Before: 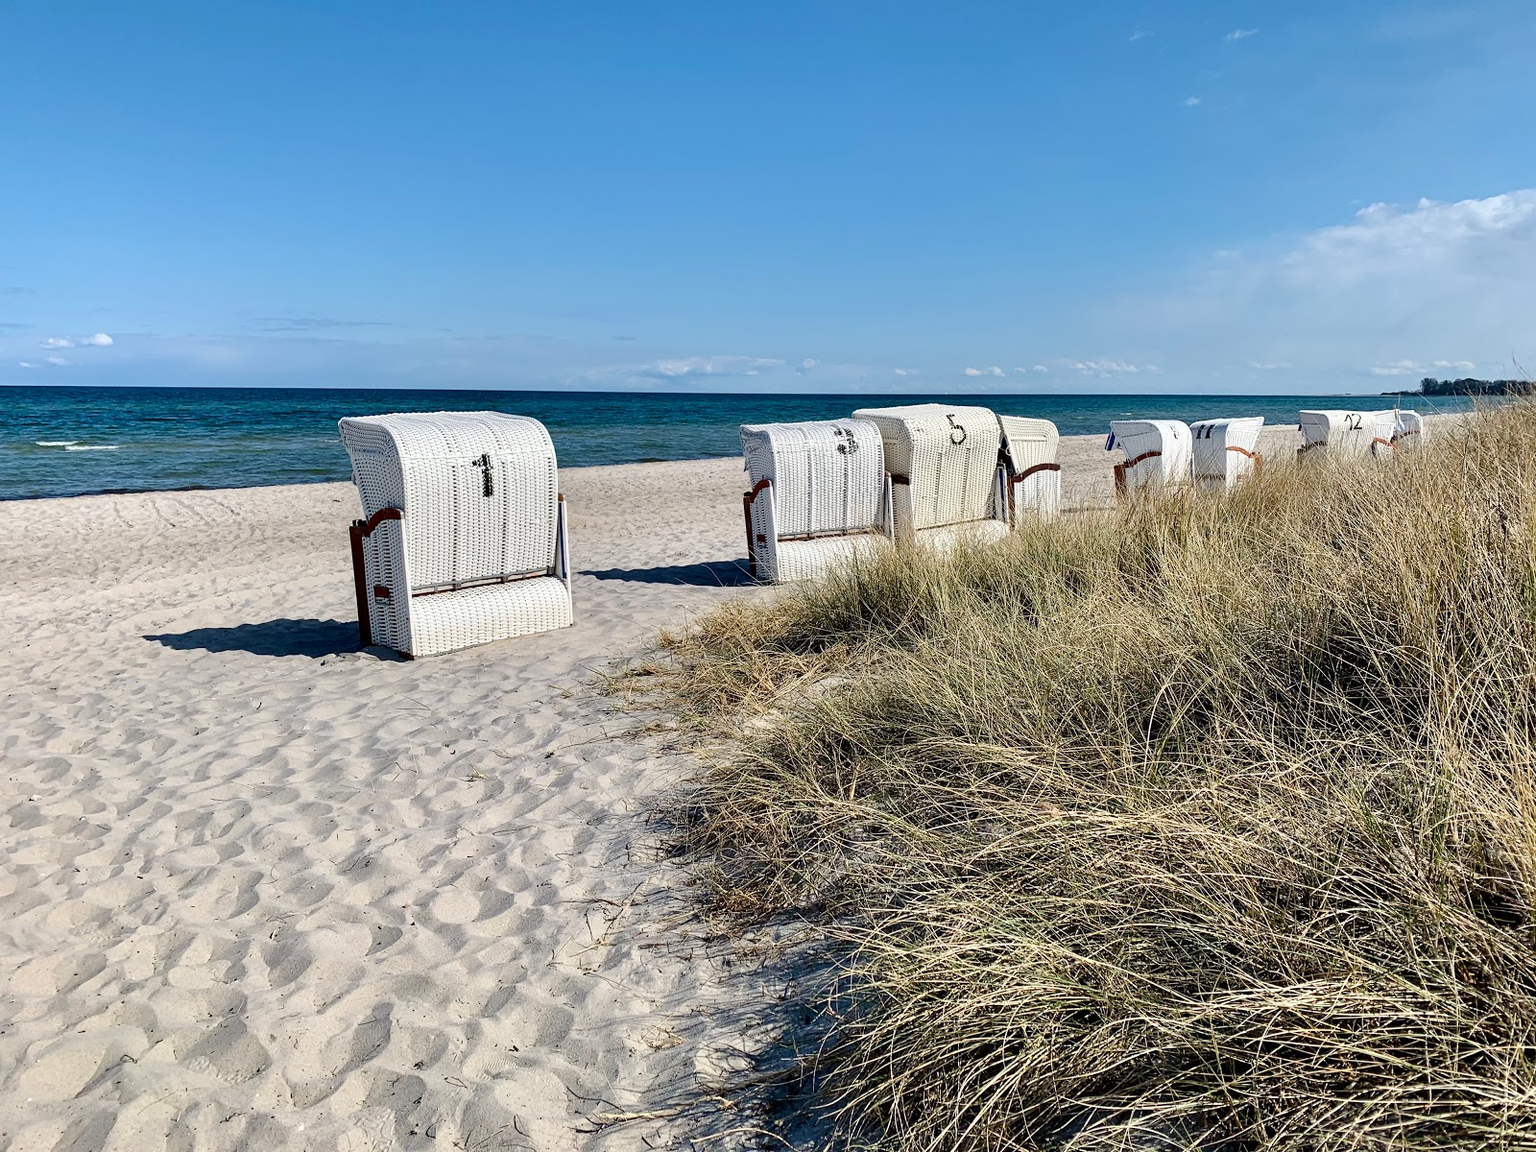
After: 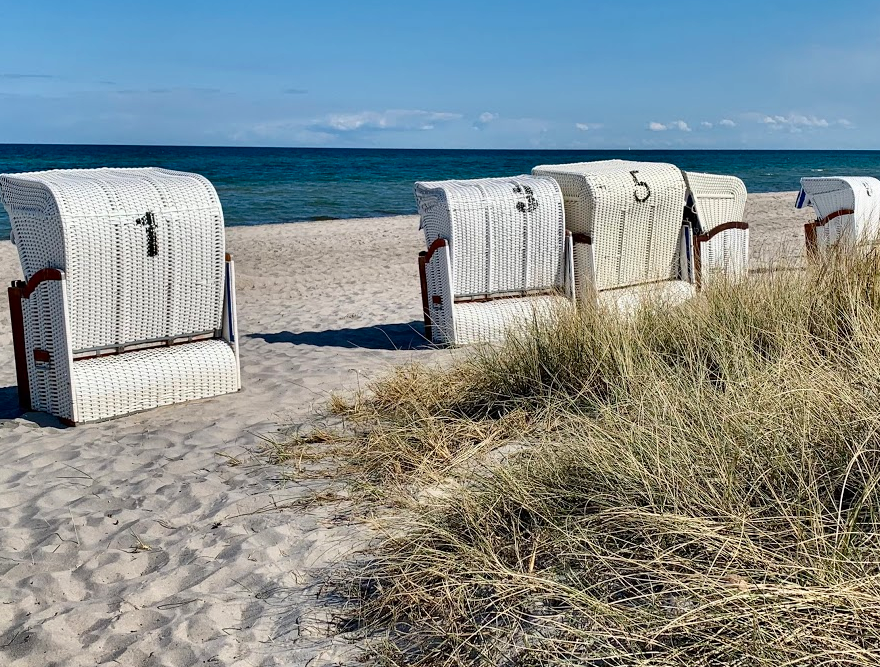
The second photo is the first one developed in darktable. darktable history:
exposure: exposure -0.024 EV, compensate highlight preservation false
contrast brightness saturation: contrast 0.036, saturation 0.073
shadows and highlights: radius 102.33, shadows 50.64, highlights -65.02, soften with gaussian
crop and rotate: left 22.263%, top 21.799%, right 22.71%, bottom 22.58%
